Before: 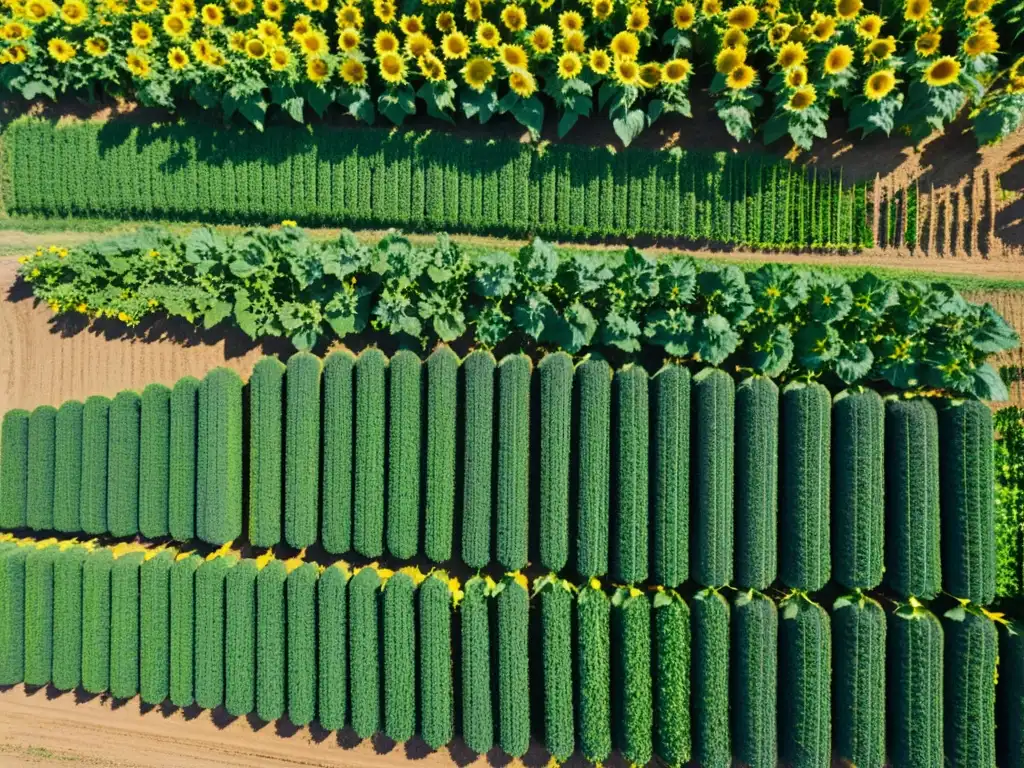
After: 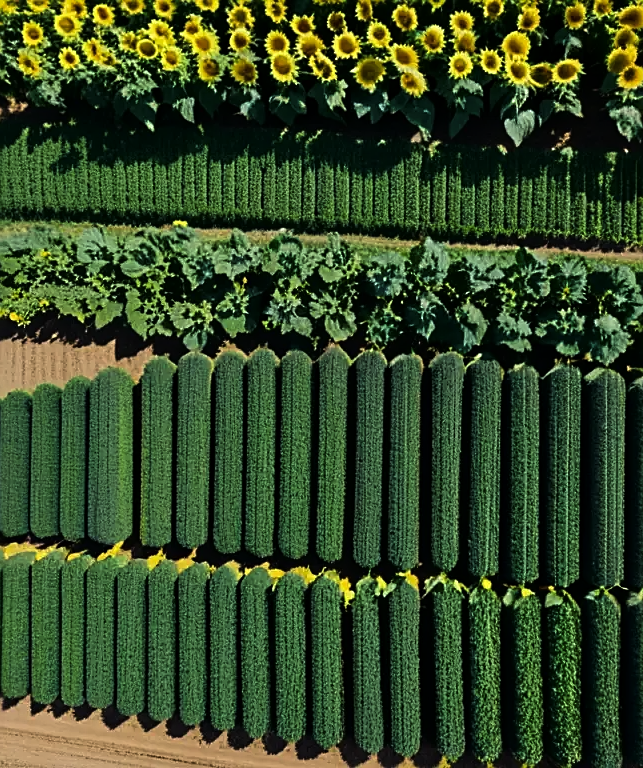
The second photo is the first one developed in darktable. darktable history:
levels: levels [0, 0.51, 1]
sharpen: on, module defaults
exposure: exposure -0.002 EV, compensate highlight preservation false
crop: left 10.719%, right 26.447%
tone curve: curves: ch0 [(0, 0) (0.153, 0.056) (1, 1)], color space Lab, linked channels, preserve colors none
tone equalizer: on, module defaults
contrast brightness saturation: brightness -0.096
